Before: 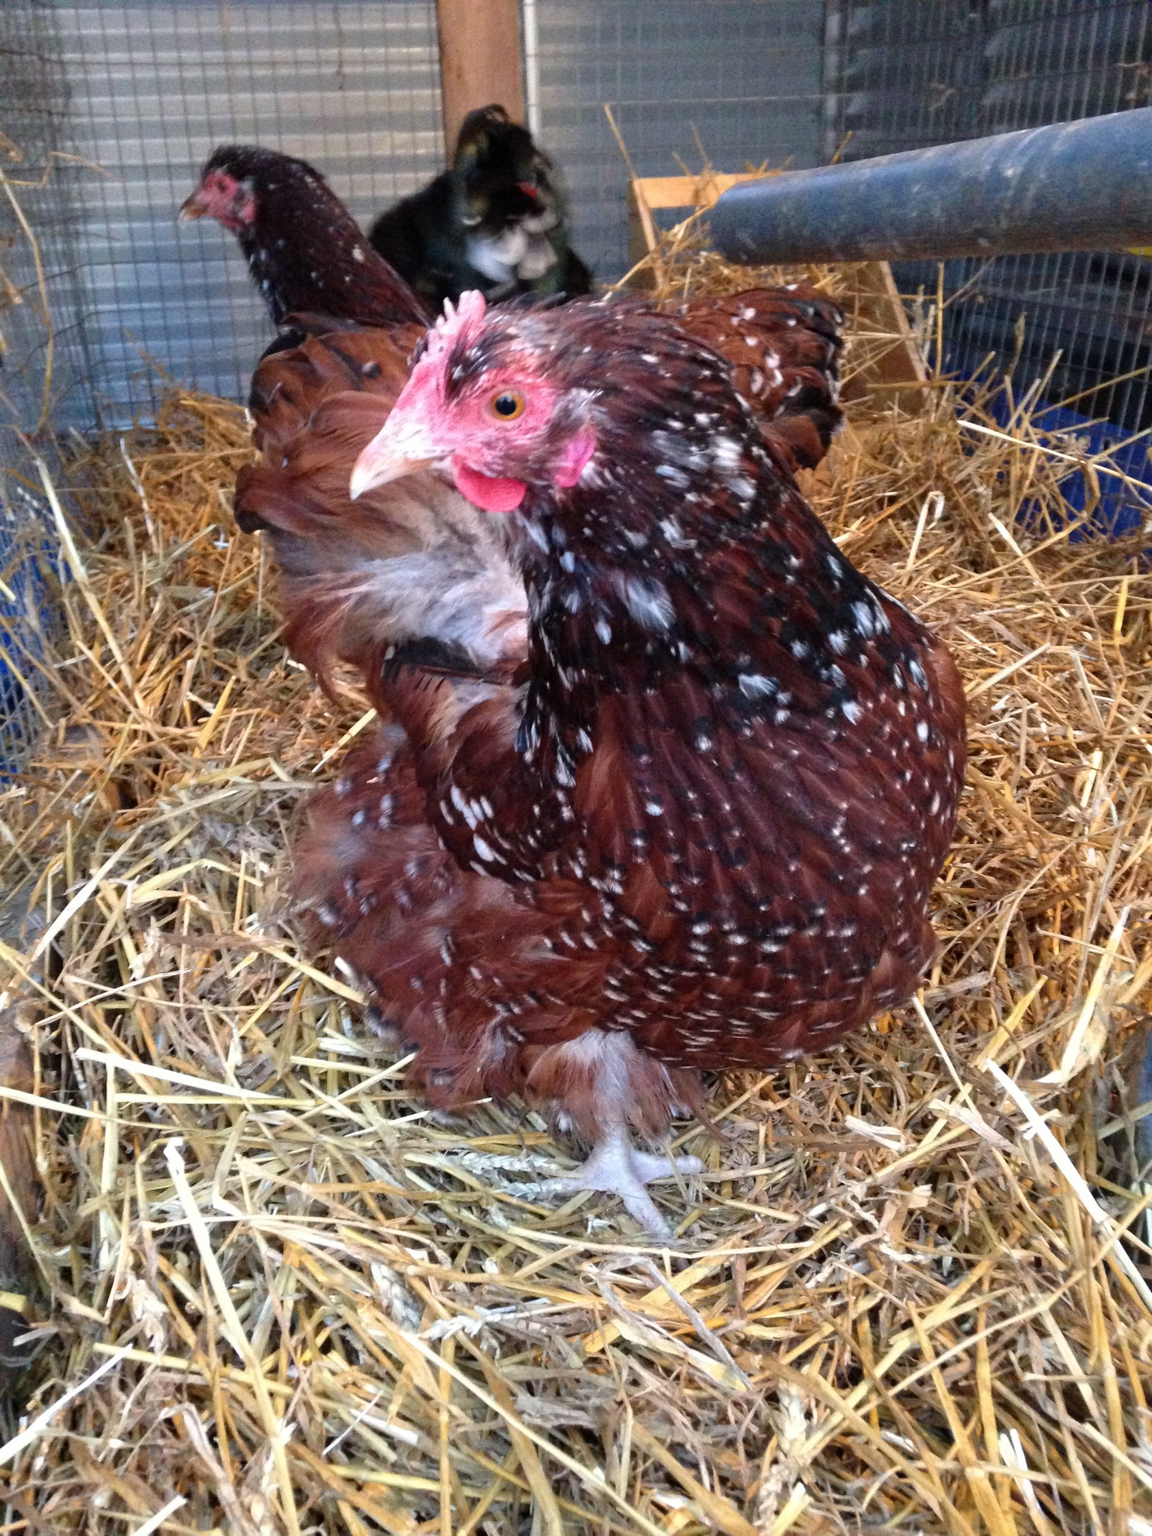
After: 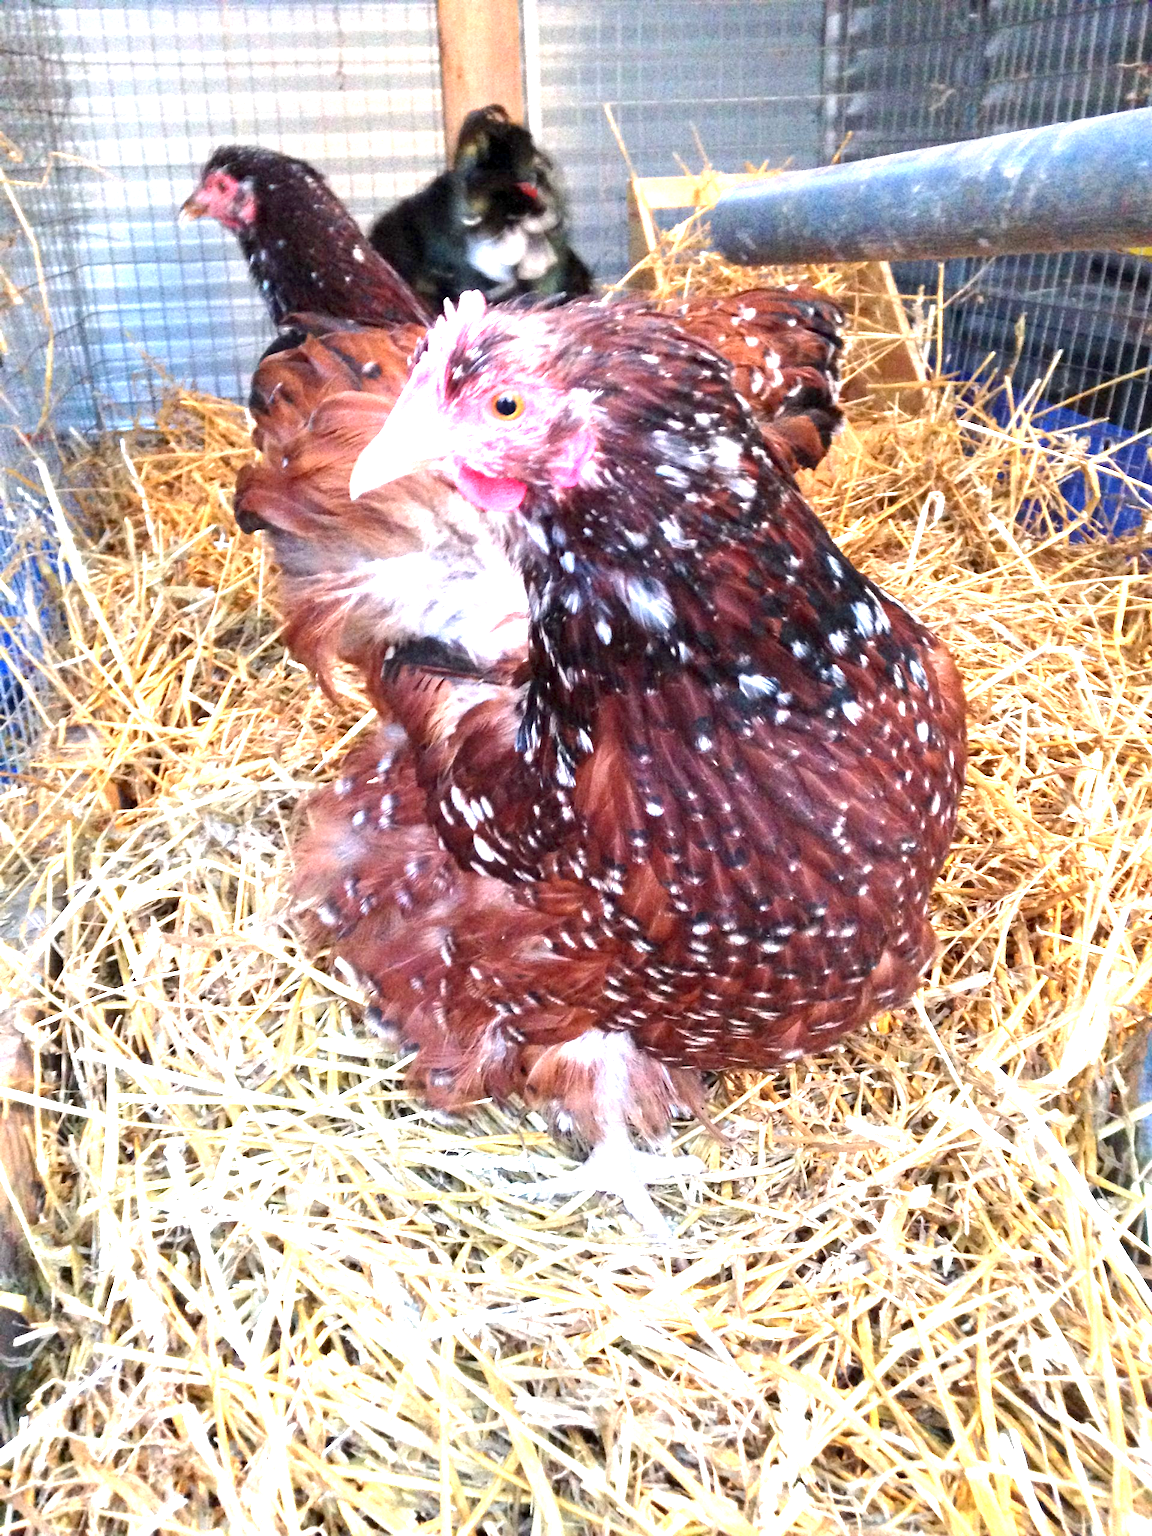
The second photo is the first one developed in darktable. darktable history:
exposure: black level correction 0.001, exposure 1.733 EV, compensate highlight preservation false
